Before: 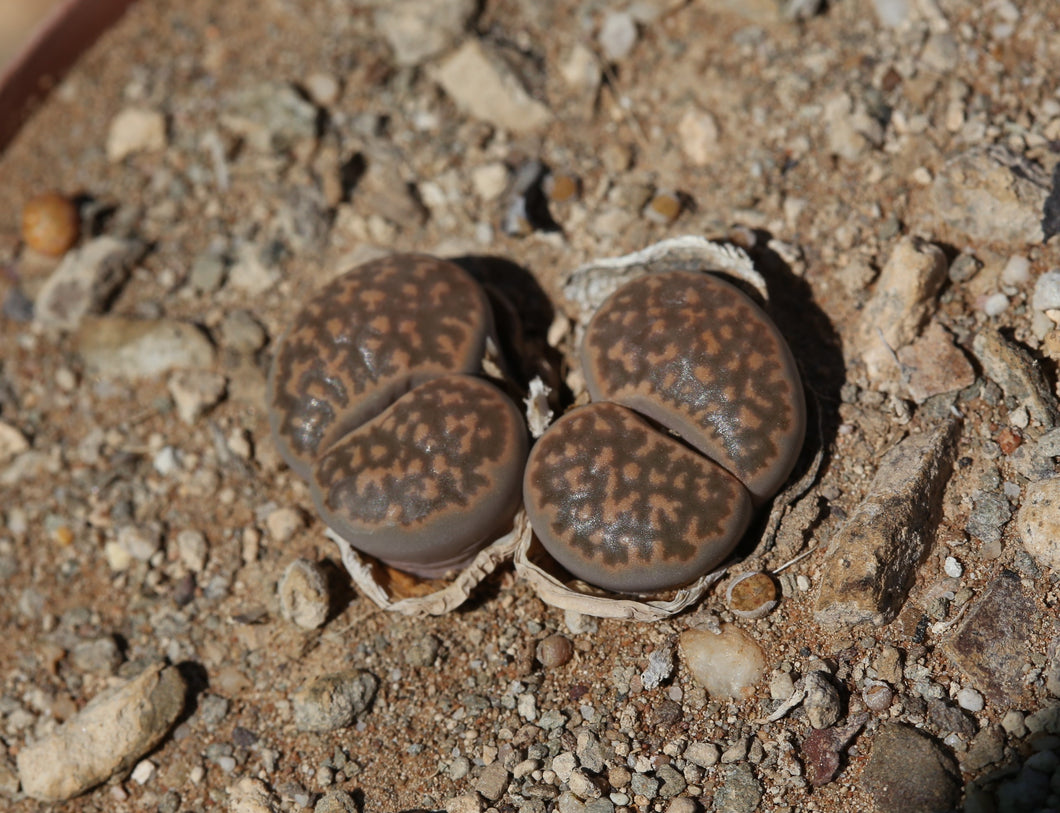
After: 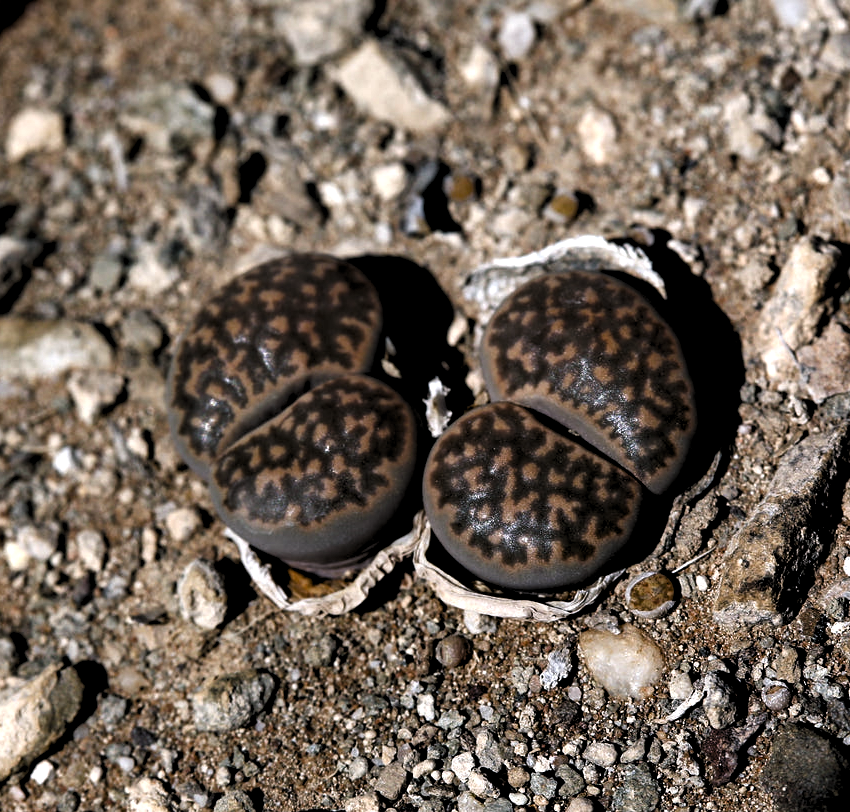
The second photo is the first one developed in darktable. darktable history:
levels: levels [0.182, 0.542, 0.902]
white balance: red 0.967, blue 1.119, emerald 0.756
crop and rotate: left 9.597%, right 10.195%
color balance rgb: shadows lift › chroma 2.79%, shadows lift › hue 190.66°, power › hue 171.85°, highlights gain › chroma 2.16%, highlights gain › hue 75.26°, global offset › luminance -0.51%, perceptual saturation grading › highlights -33.8%, perceptual saturation grading › mid-tones 14.98%, perceptual saturation grading › shadows 48.43%, perceptual brilliance grading › highlights 15.68%, perceptual brilliance grading › mid-tones 6.62%, perceptual brilliance grading › shadows -14.98%, global vibrance 11.32%, contrast 5.05%
